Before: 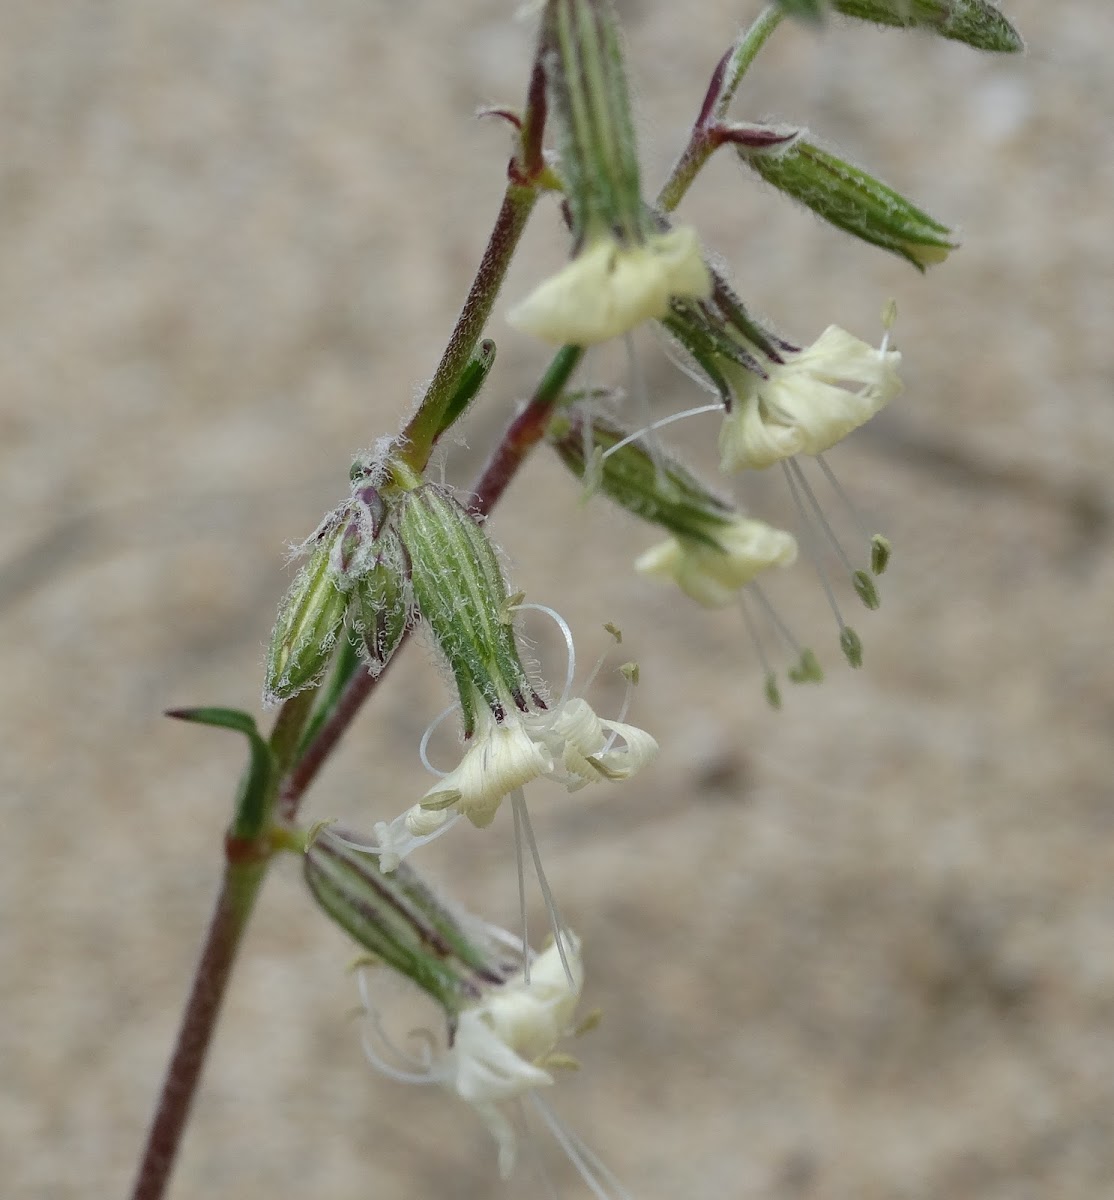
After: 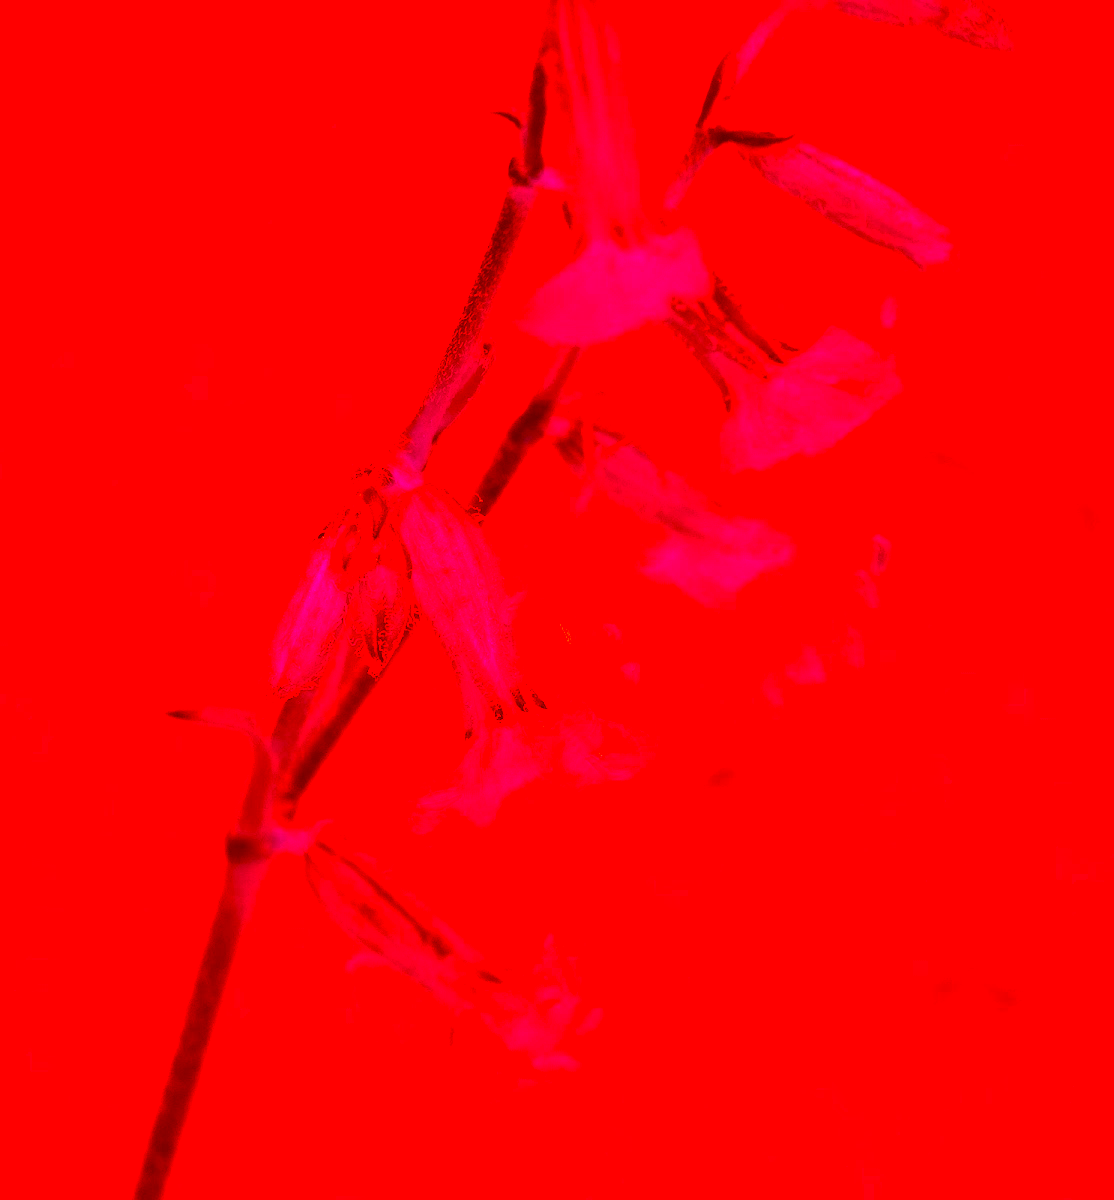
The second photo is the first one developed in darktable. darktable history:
color correction: highlights a* -39.49, highlights b* -39.48, shadows a* -39.67, shadows b* -39.88, saturation -2.98
